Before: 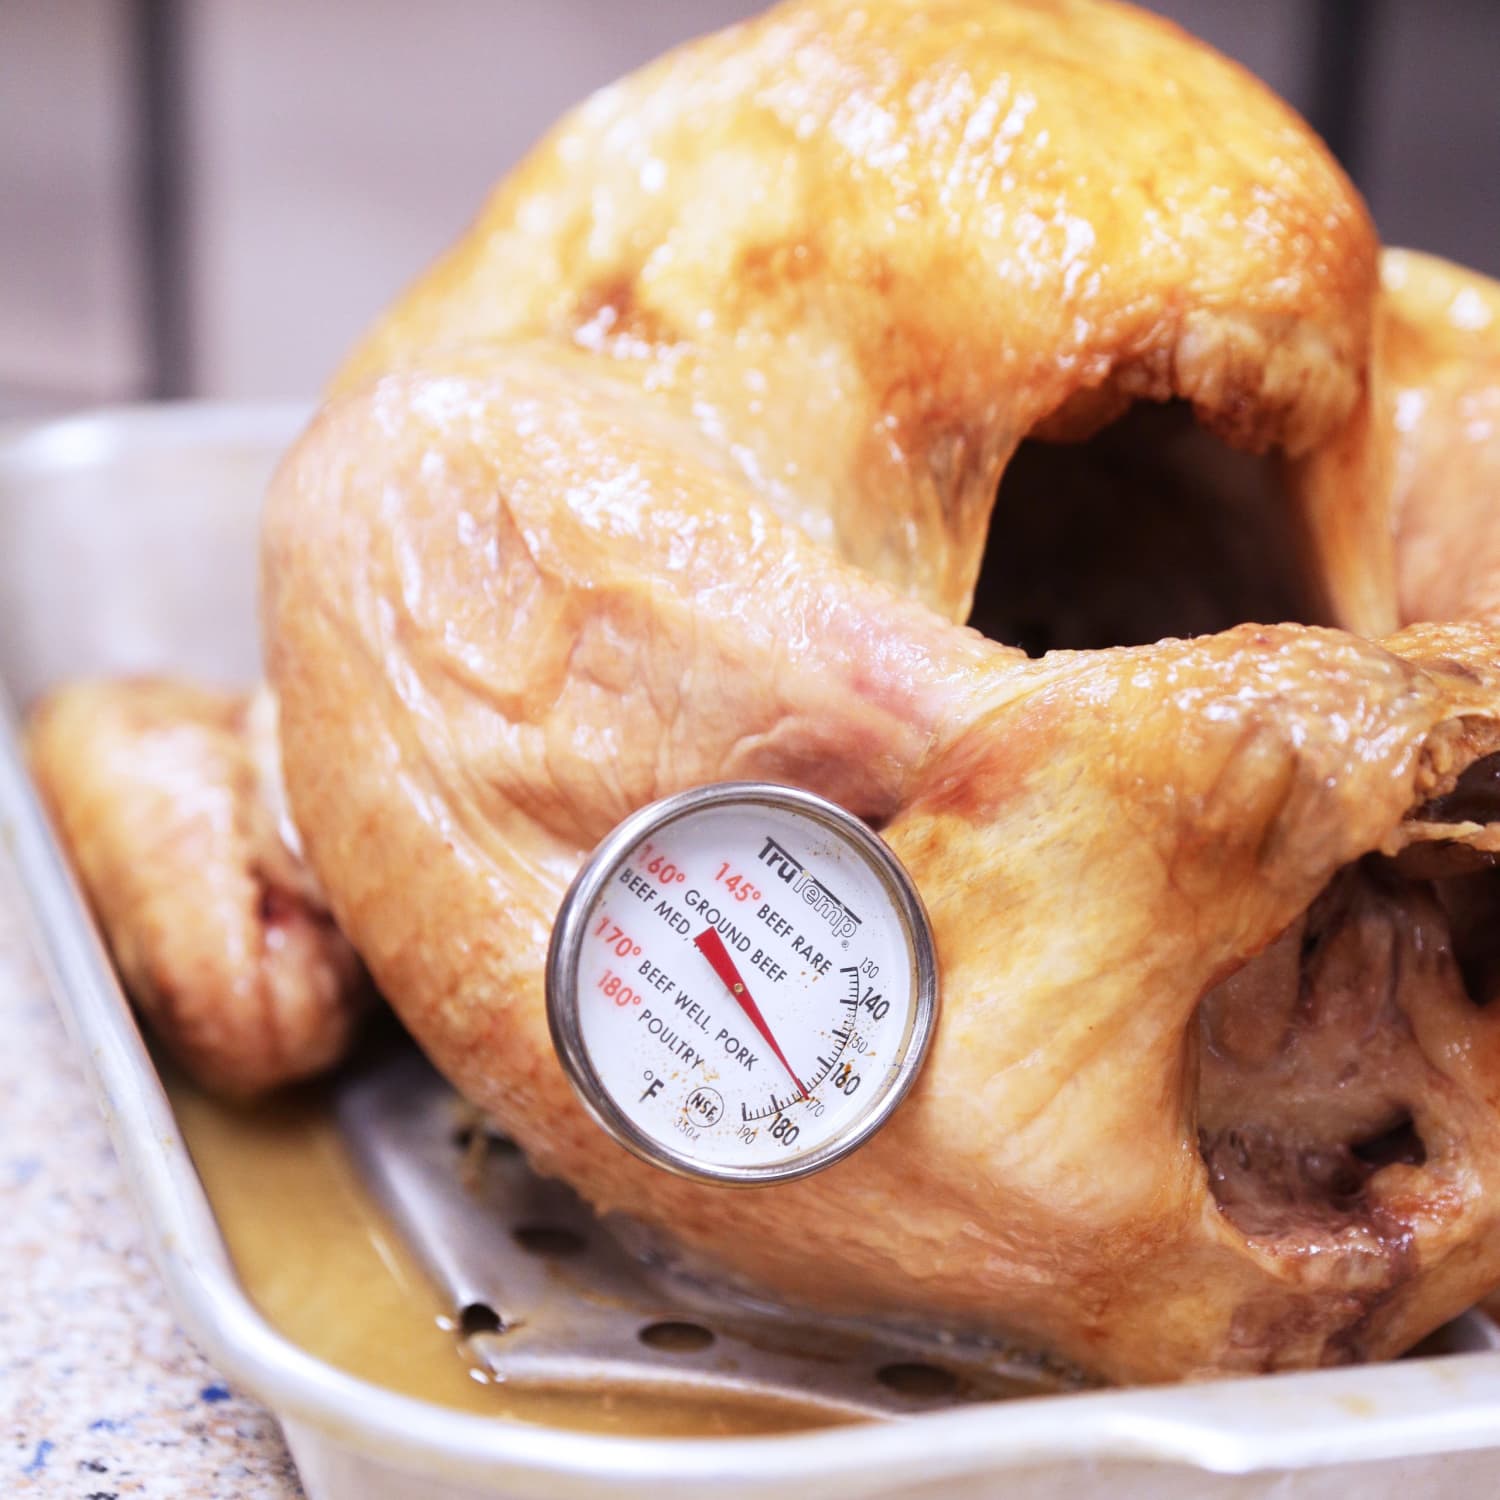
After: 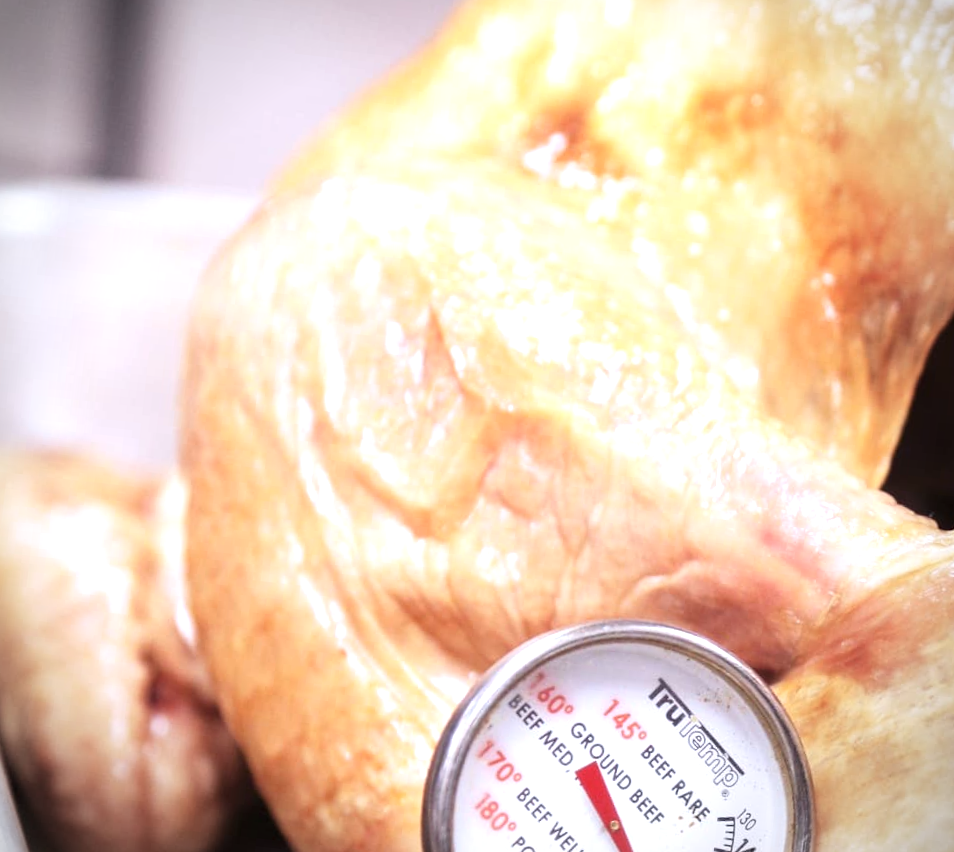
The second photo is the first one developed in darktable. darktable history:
crop and rotate: angle -6.29°, left 2.096%, top 6.599%, right 27.692%, bottom 30.694%
exposure: black level correction 0, exposure 0.499 EV, compensate highlight preservation false
contrast brightness saturation: saturation -0.038
vignetting: on, module defaults
